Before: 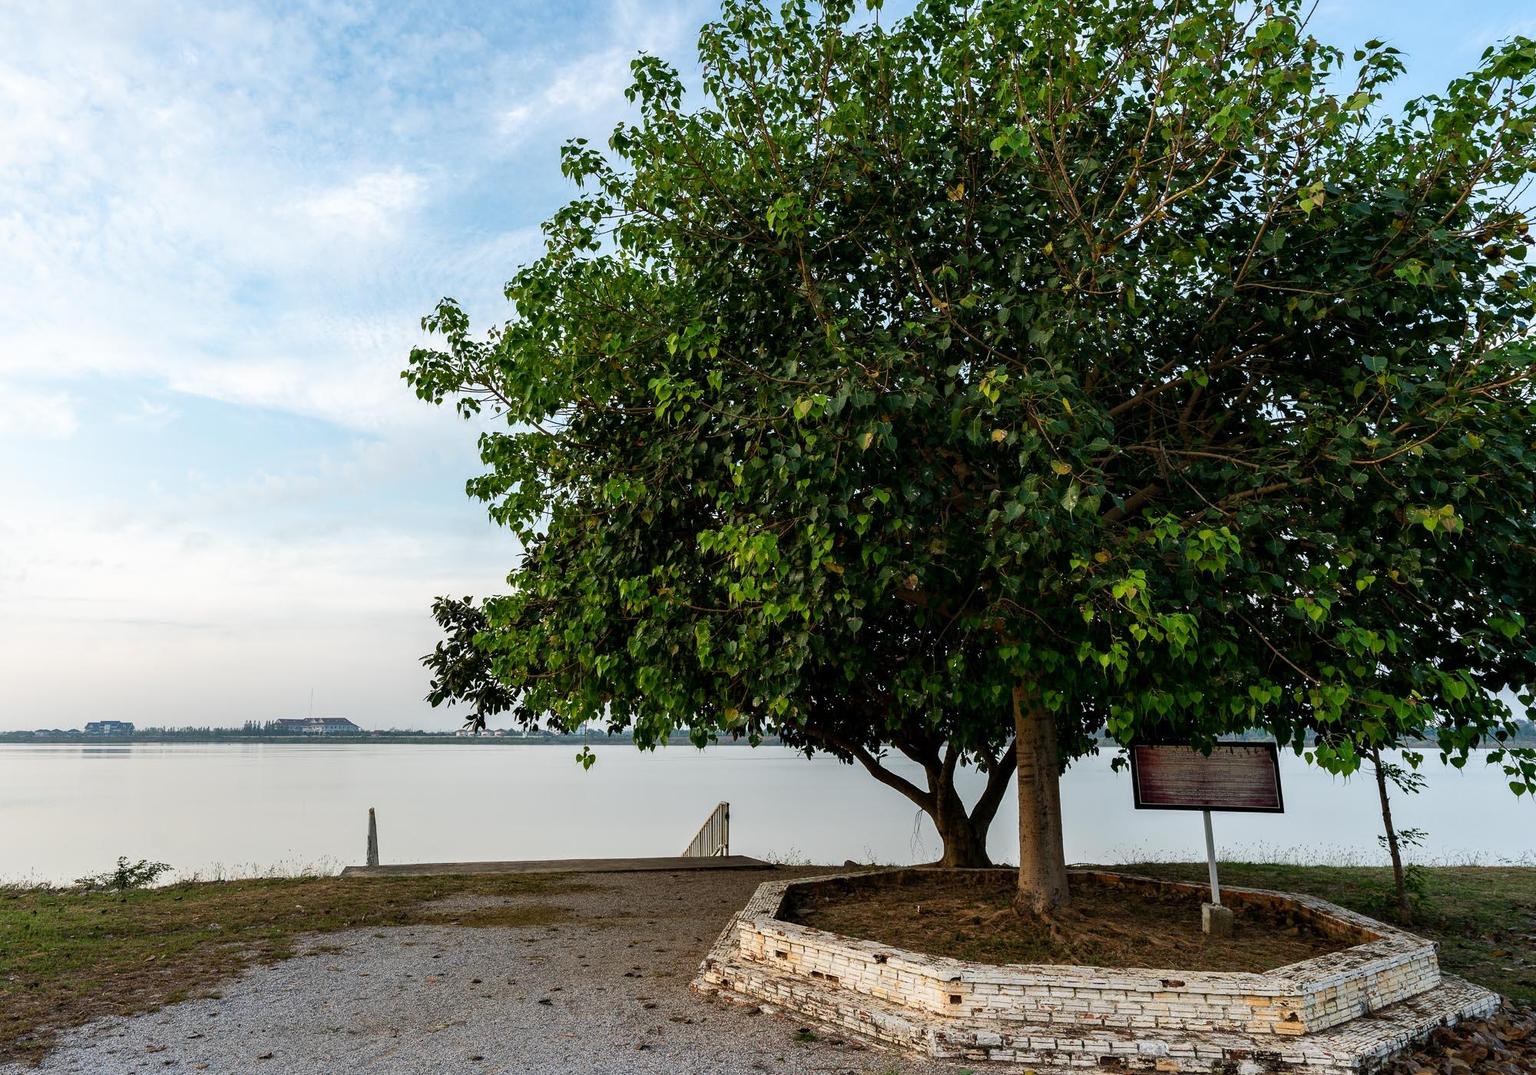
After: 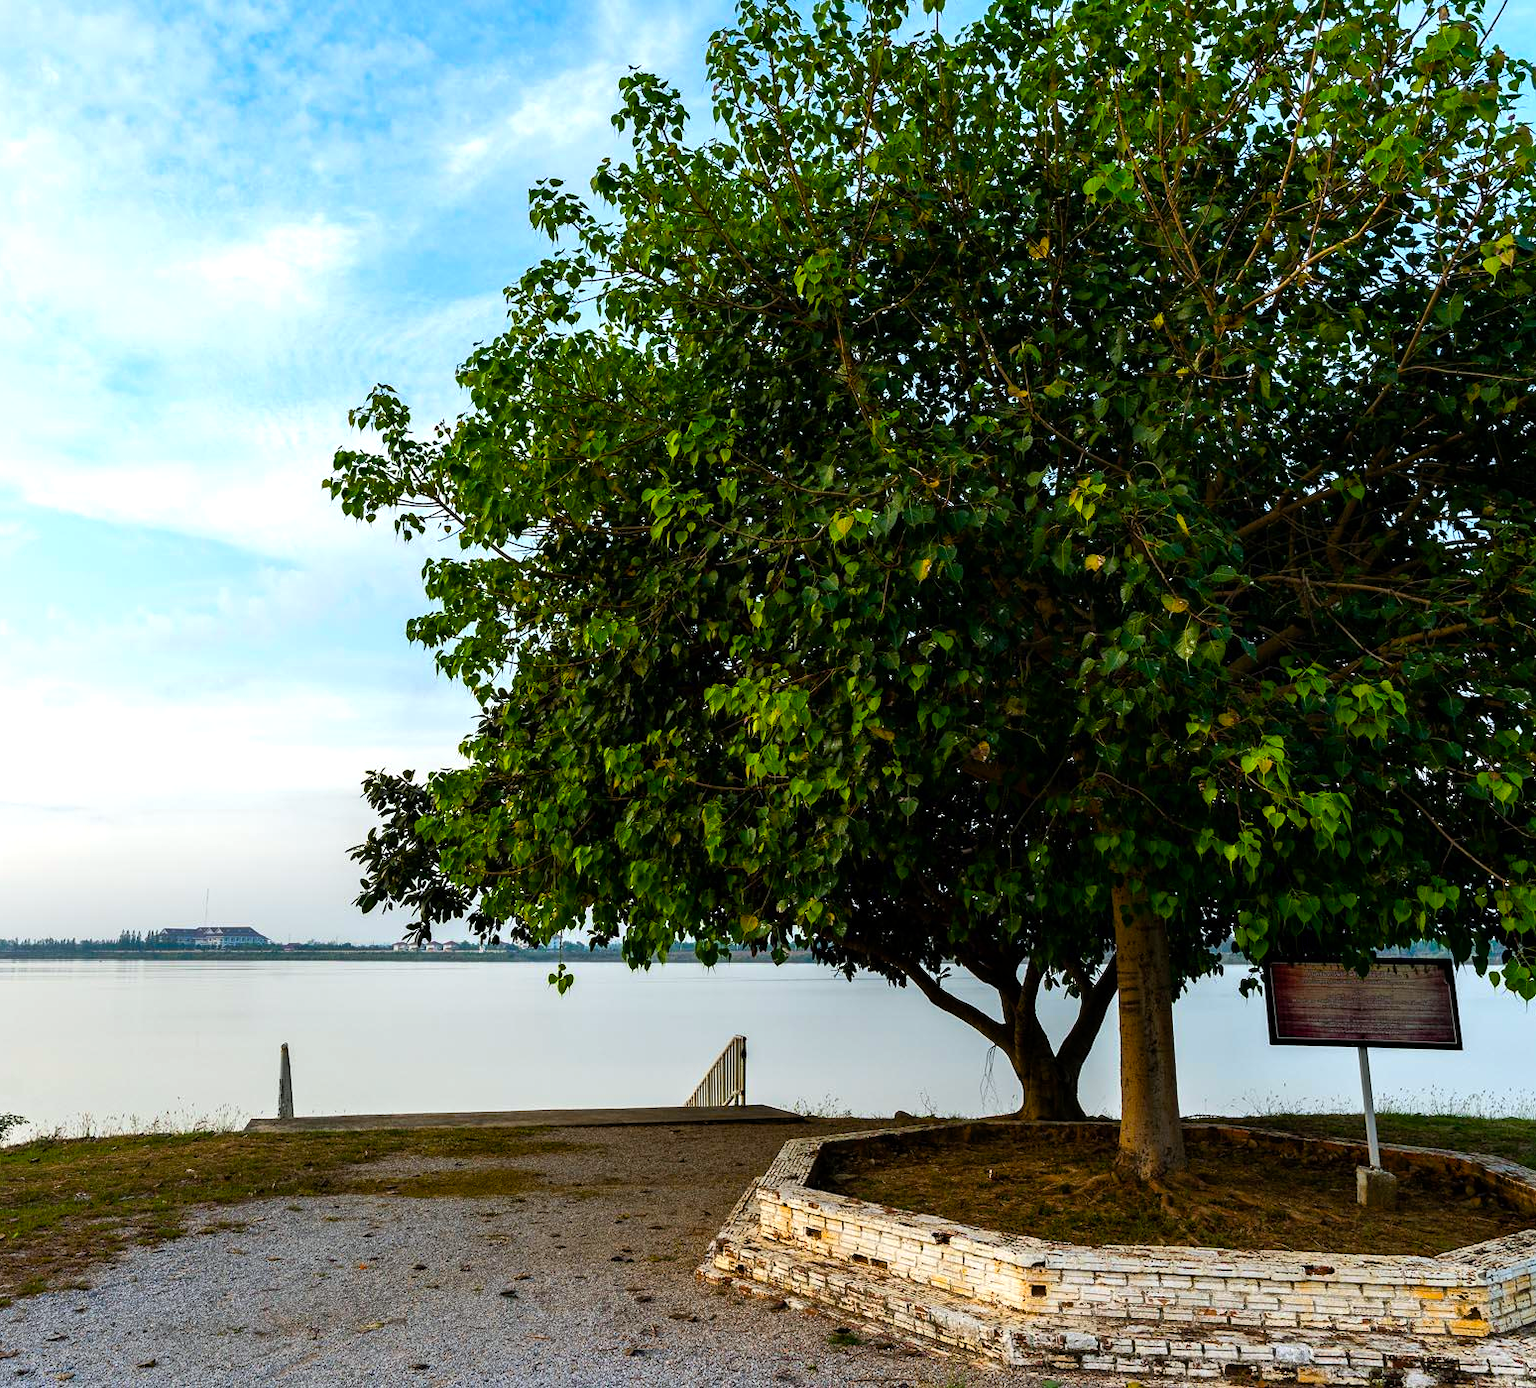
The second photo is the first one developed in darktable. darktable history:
crop: left 9.88%, right 12.664%
color balance rgb: linear chroma grading › global chroma 50%, perceptual saturation grading › global saturation 2.34%, global vibrance 6.64%, contrast 12.71%, saturation formula JzAzBz (2021)
white balance: red 0.986, blue 1.01
